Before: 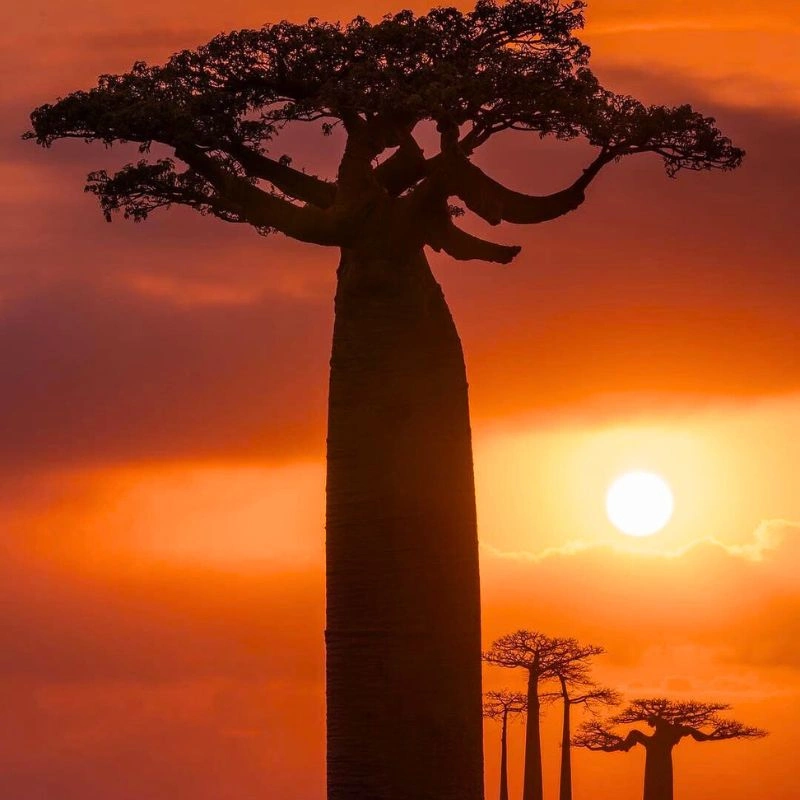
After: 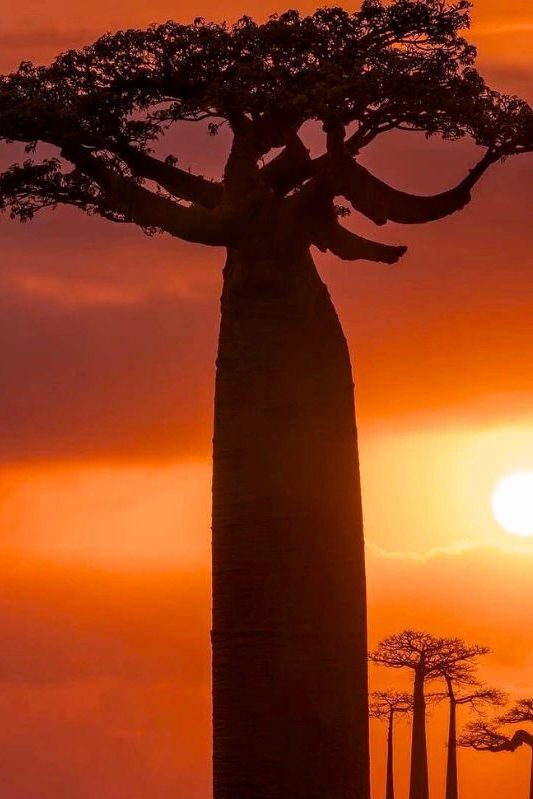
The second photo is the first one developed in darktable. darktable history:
crop and rotate: left 14.375%, right 18.94%
exposure: black level correction 0.002, compensate highlight preservation false
